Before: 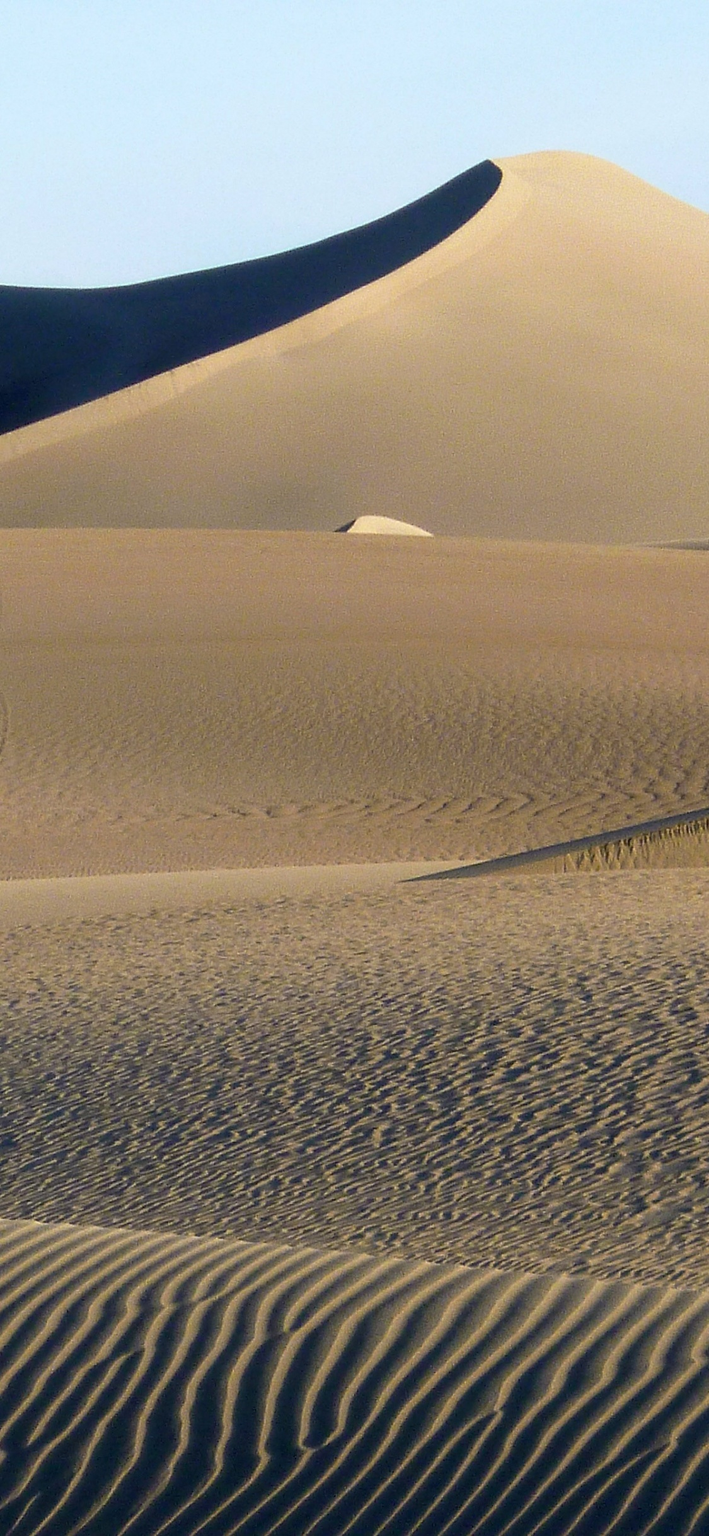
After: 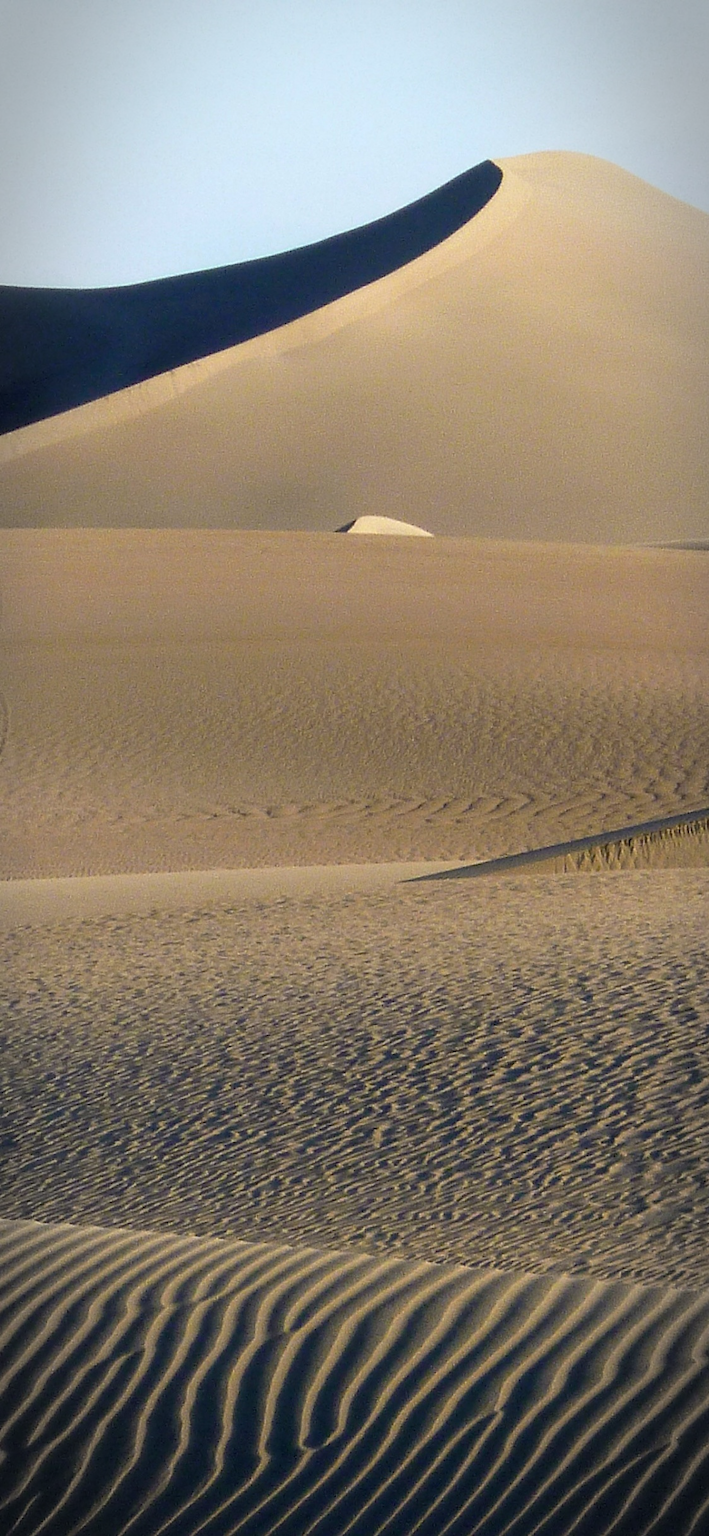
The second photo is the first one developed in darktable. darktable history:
vignetting: fall-off radius 60.29%, automatic ratio true, dithering 16-bit output
